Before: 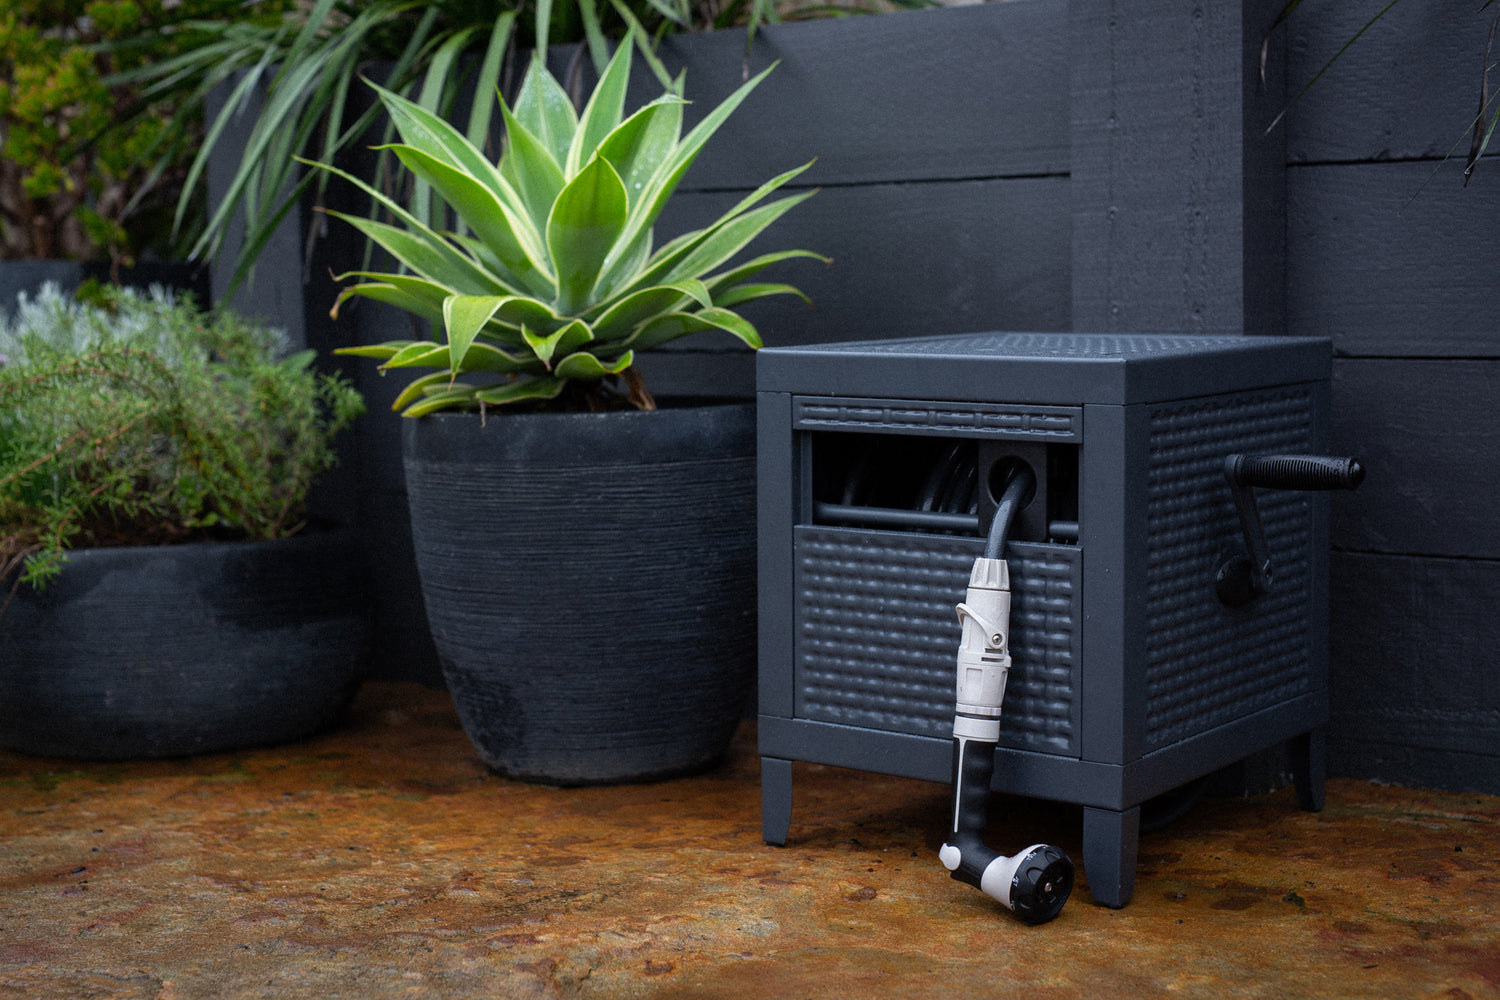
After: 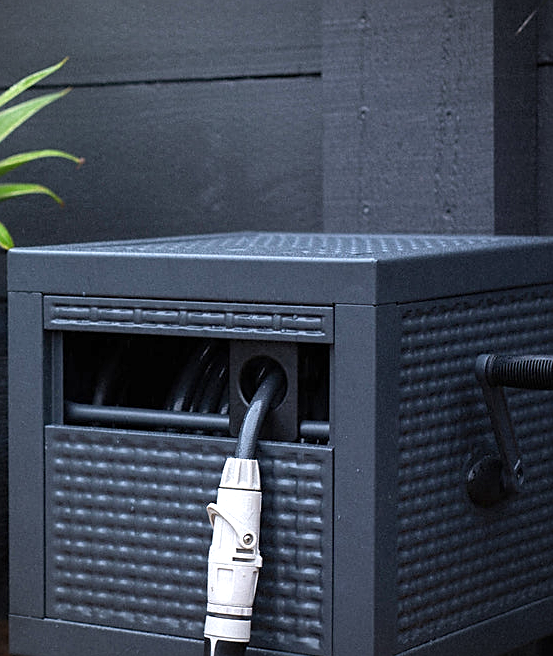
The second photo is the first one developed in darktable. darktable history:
crop and rotate: left 49.936%, top 10.094%, right 13.136%, bottom 24.256%
exposure: black level correction 0, exposure 0.7 EV, compensate exposure bias true, compensate highlight preservation false
sharpen: on, module defaults
vignetting: fall-off radius 93.87%
